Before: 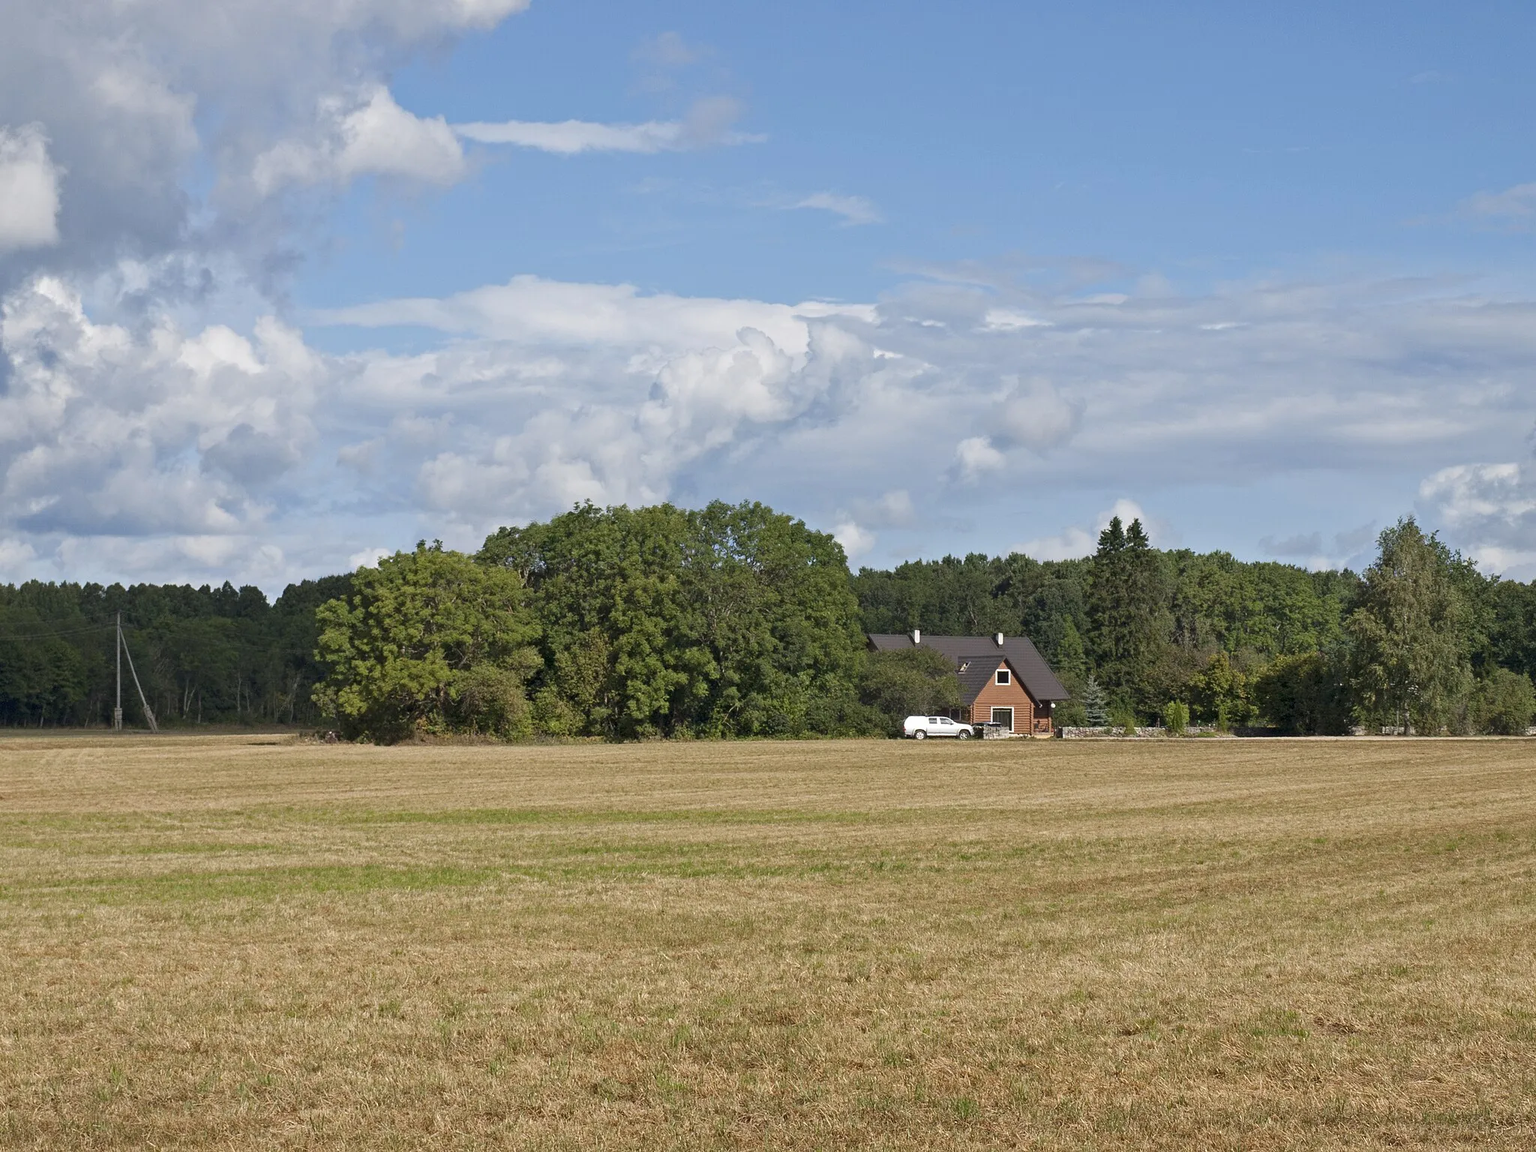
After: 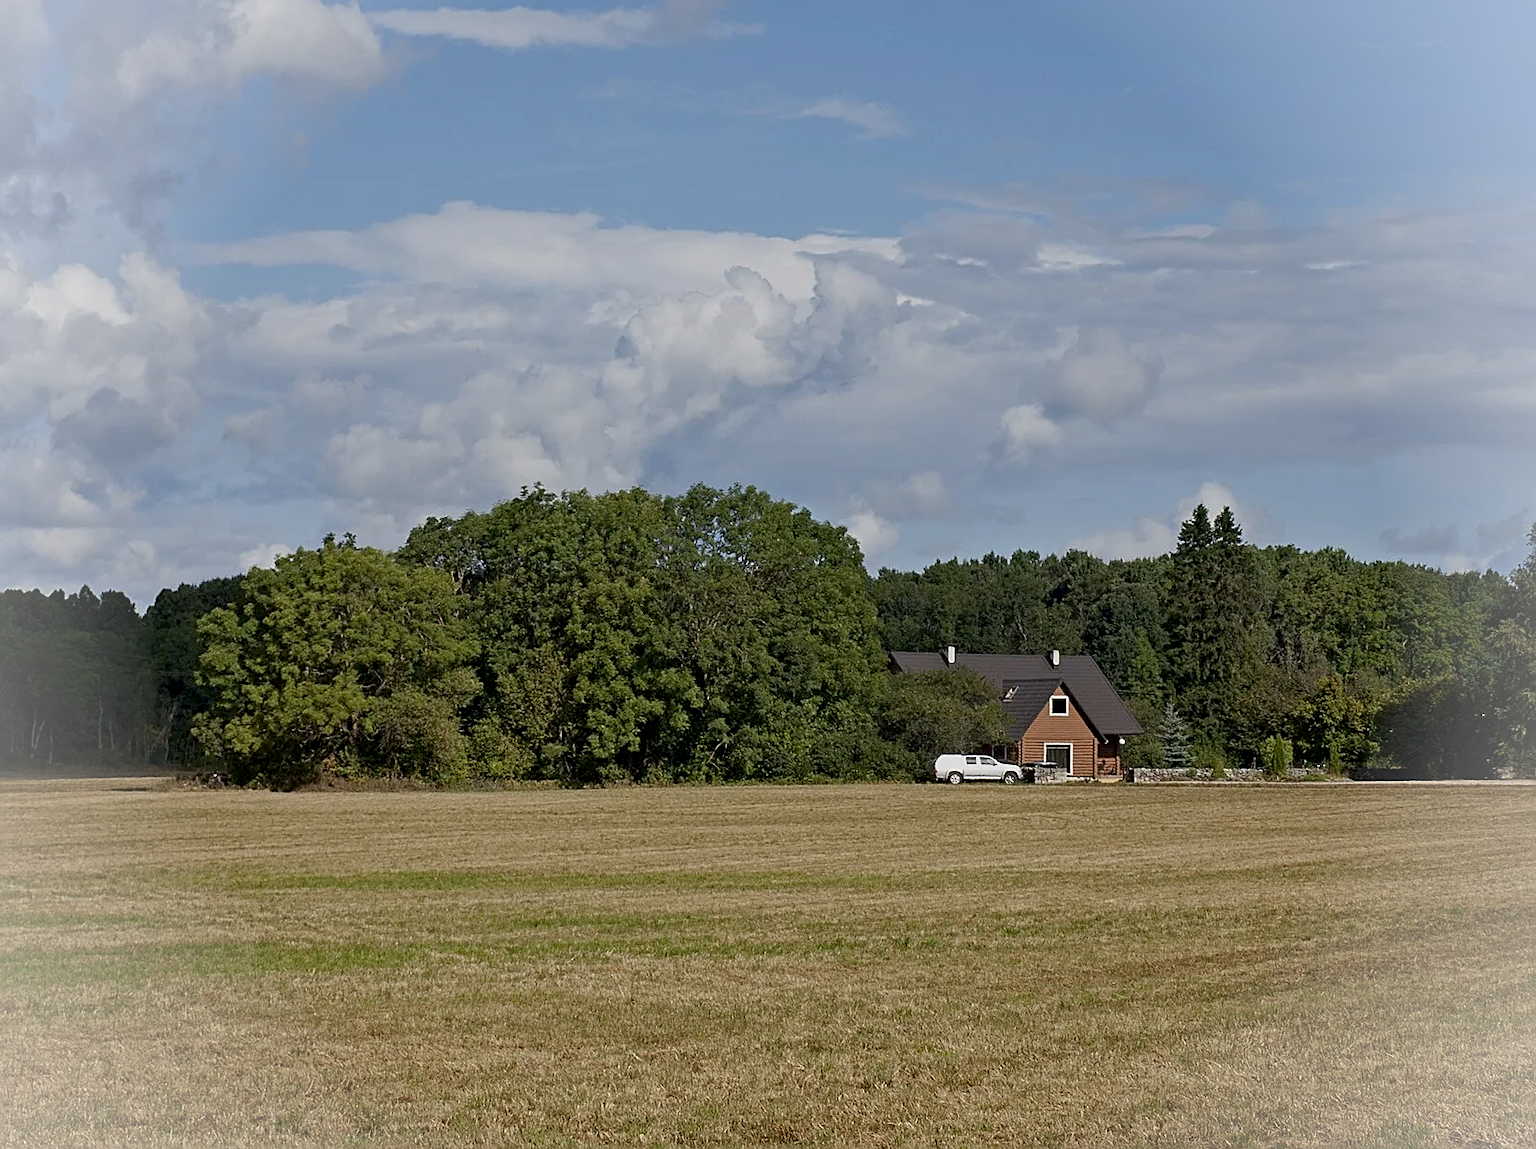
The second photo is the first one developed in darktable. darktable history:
sharpen: on, module defaults
vignetting: brightness 0.283, saturation 0
exposure: black level correction 0.011, exposure -0.483 EV, compensate highlight preservation false
crop and rotate: left 10.391%, top 9.979%, right 9.902%, bottom 10.482%
